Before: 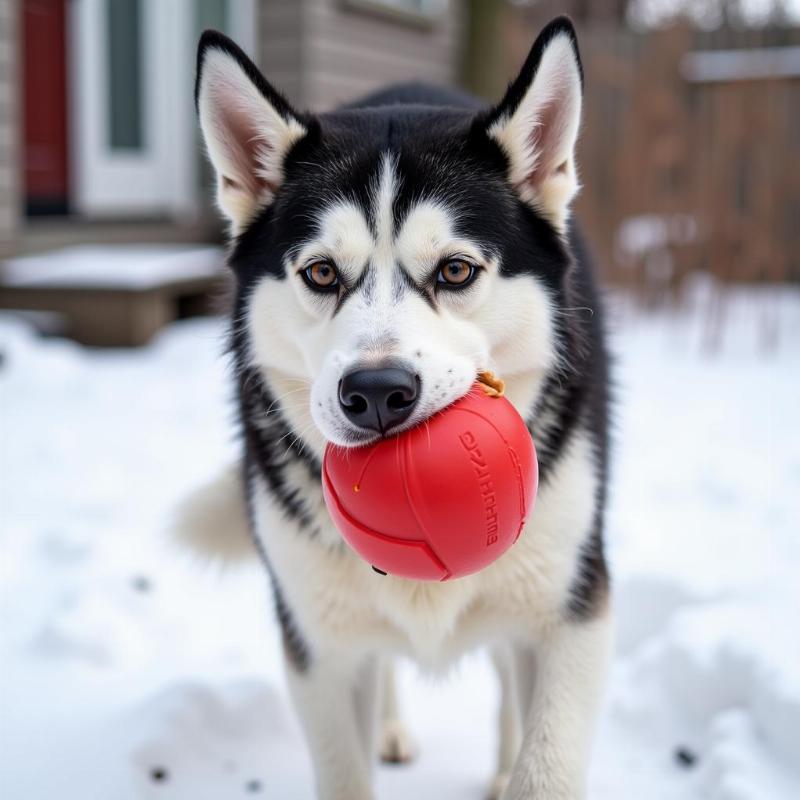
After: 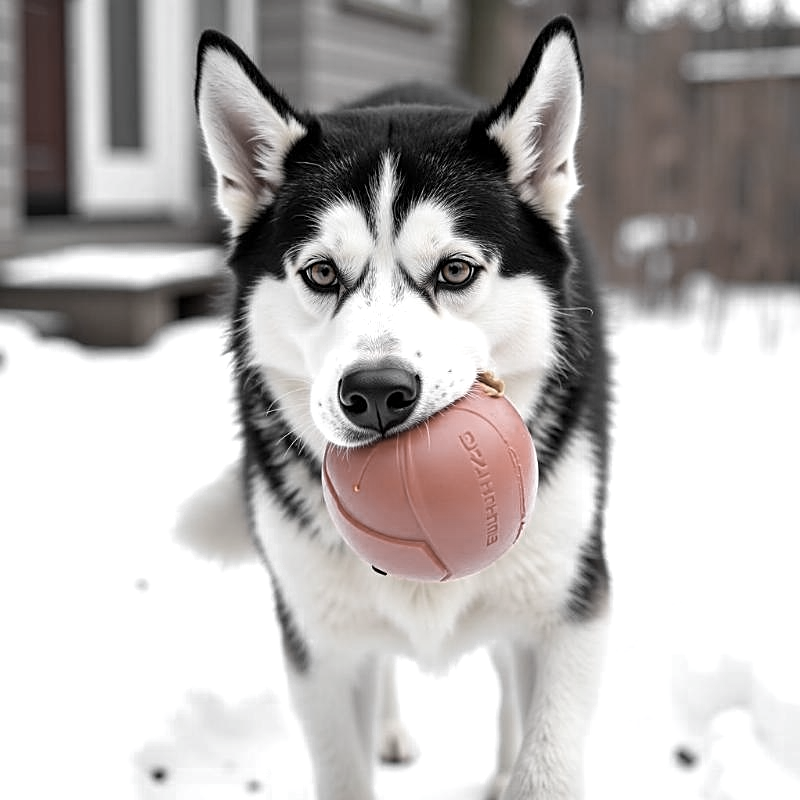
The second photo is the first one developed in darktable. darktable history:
exposure: exposure 0.29 EV, compensate highlight preservation false
sharpen: on, module defaults
color zones: curves: ch0 [(0, 0.613) (0.01, 0.613) (0.245, 0.448) (0.498, 0.529) (0.642, 0.665) (0.879, 0.777) (0.99, 0.613)]; ch1 [(0, 0.035) (0.121, 0.189) (0.259, 0.197) (0.415, 0.061) (0.589, 0.022) (0.732, 0.022) (0.857, 0.026) (0.991, 0.053)]
white balance: emerald 1
